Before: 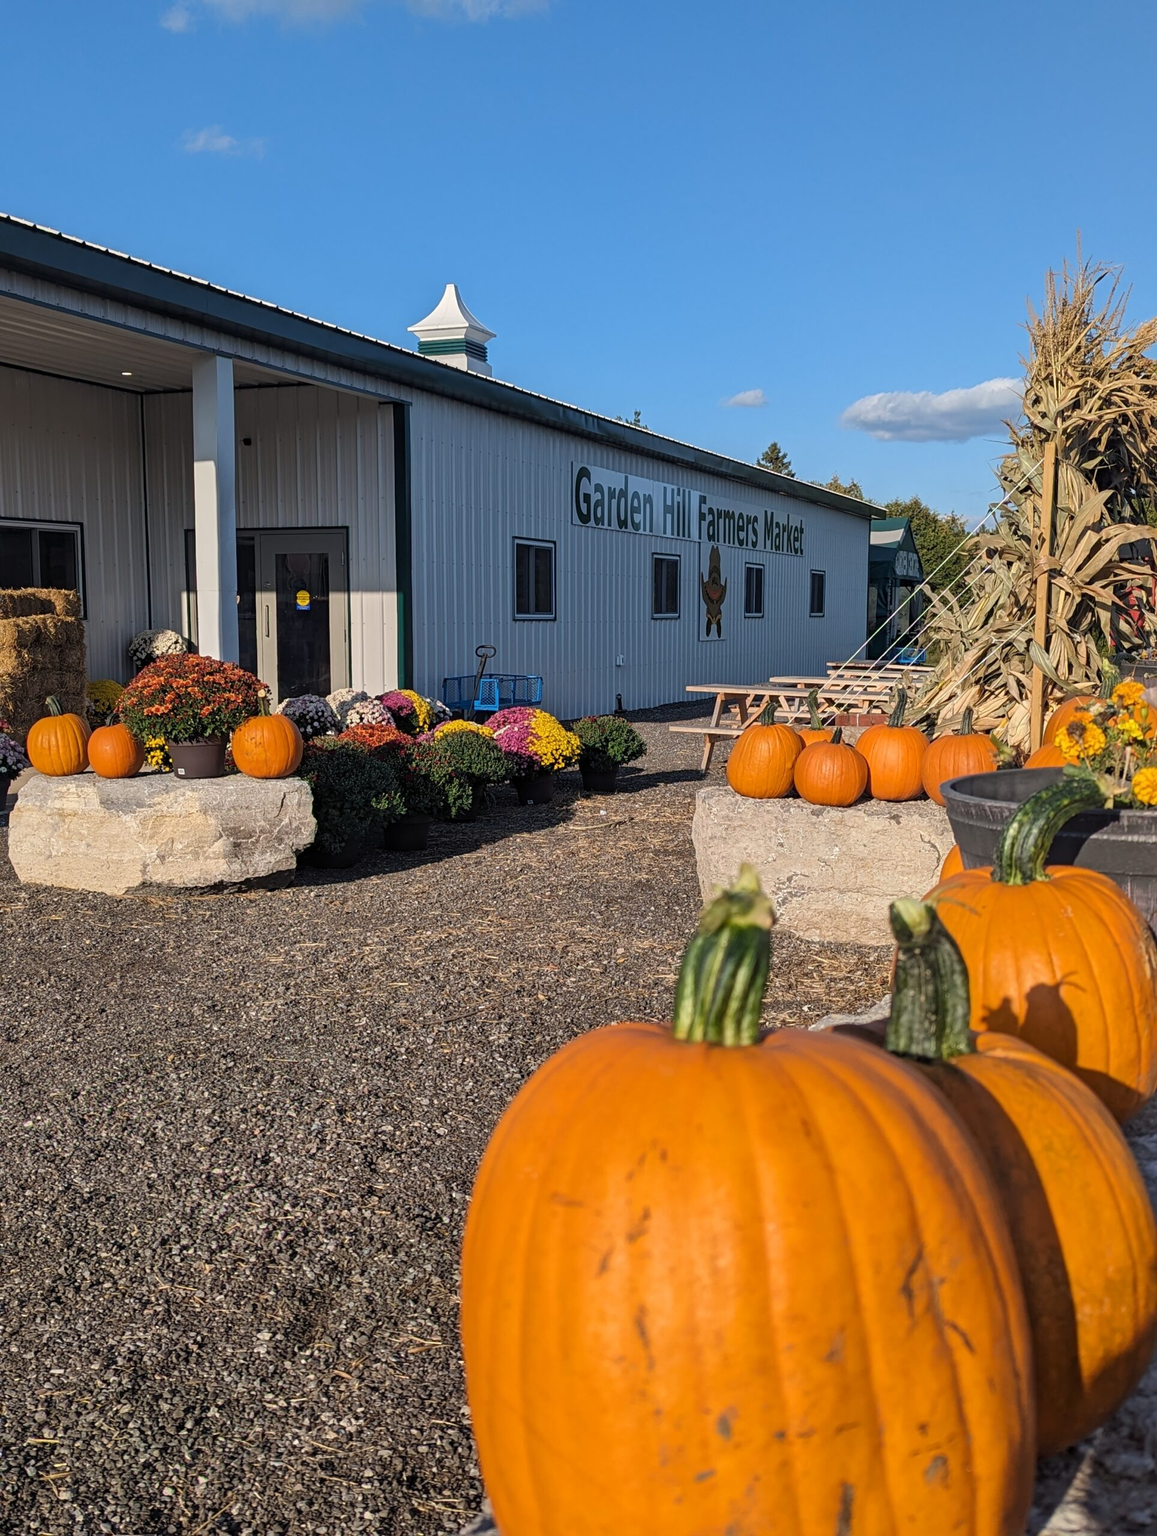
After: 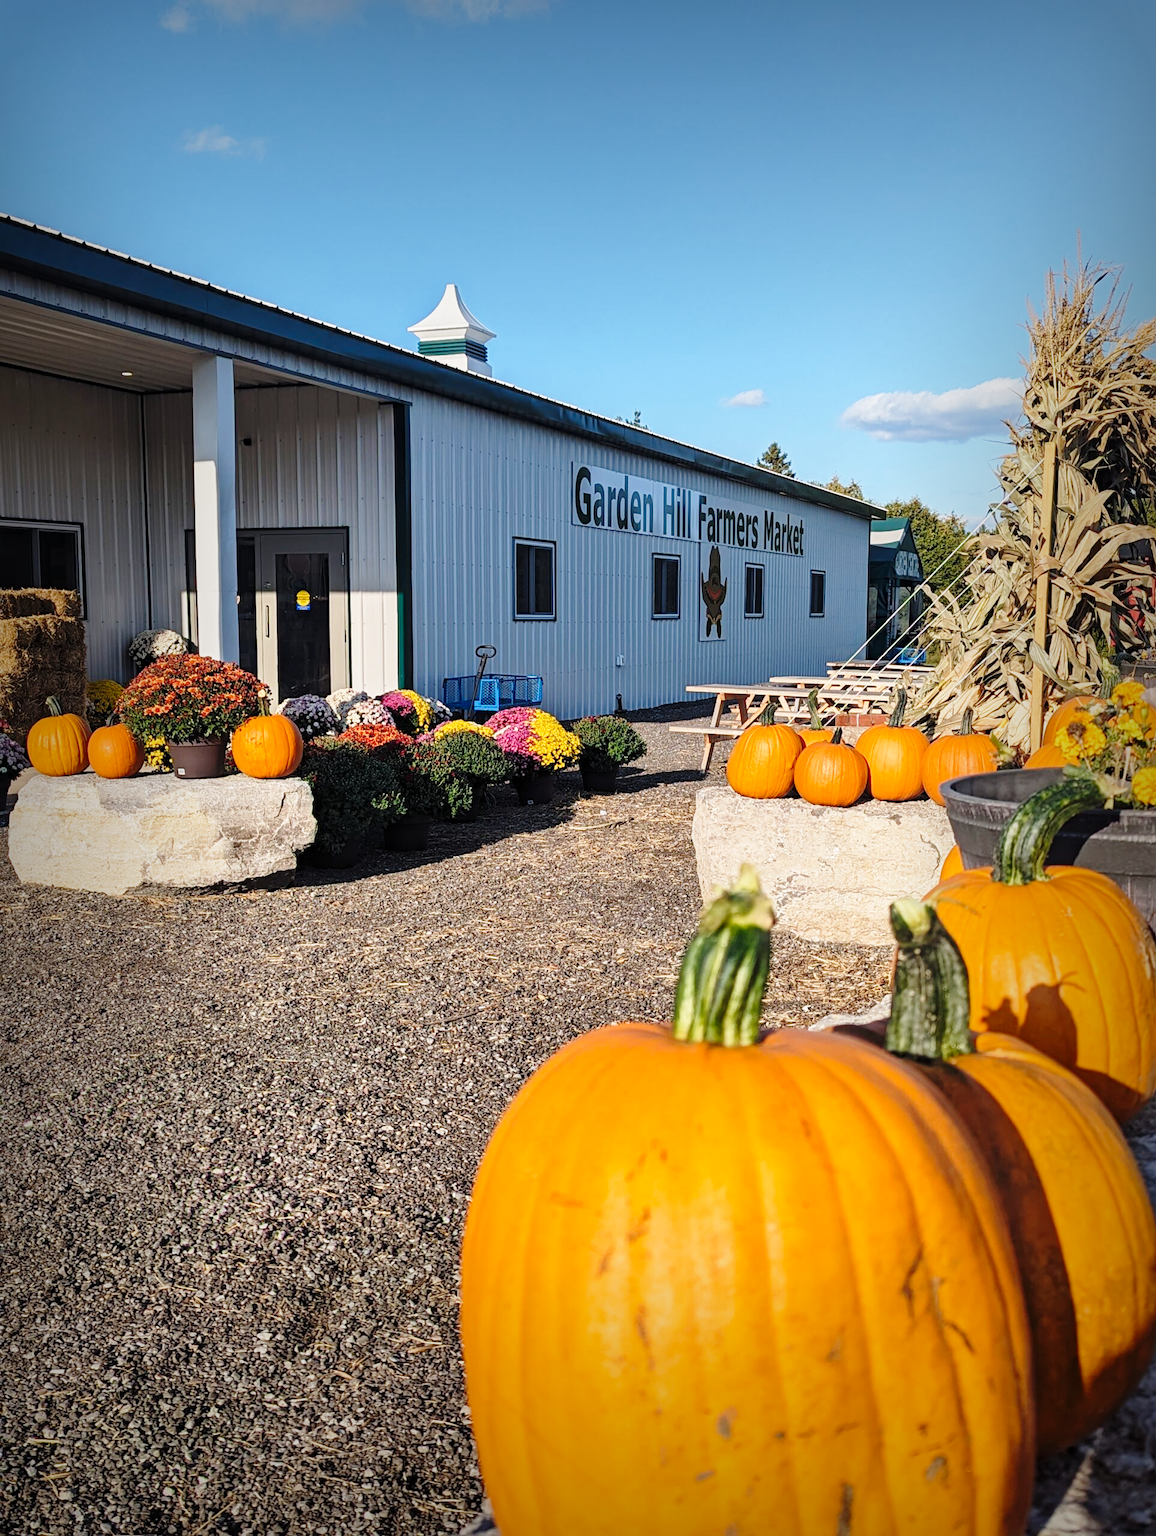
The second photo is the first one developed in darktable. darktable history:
vignetting: fall-off start 53.2%, brightness -0.594, saturation 0, automatic ratio true, width/height ratio 1.313, shape 0.22, unbound false
base curve: curves: ch0 [(0, 0) (0.028, 0.03) (0.121, 0.232) (0.46, 0.748) (0.859, 0.968) (1, 1)], preserve colors none
